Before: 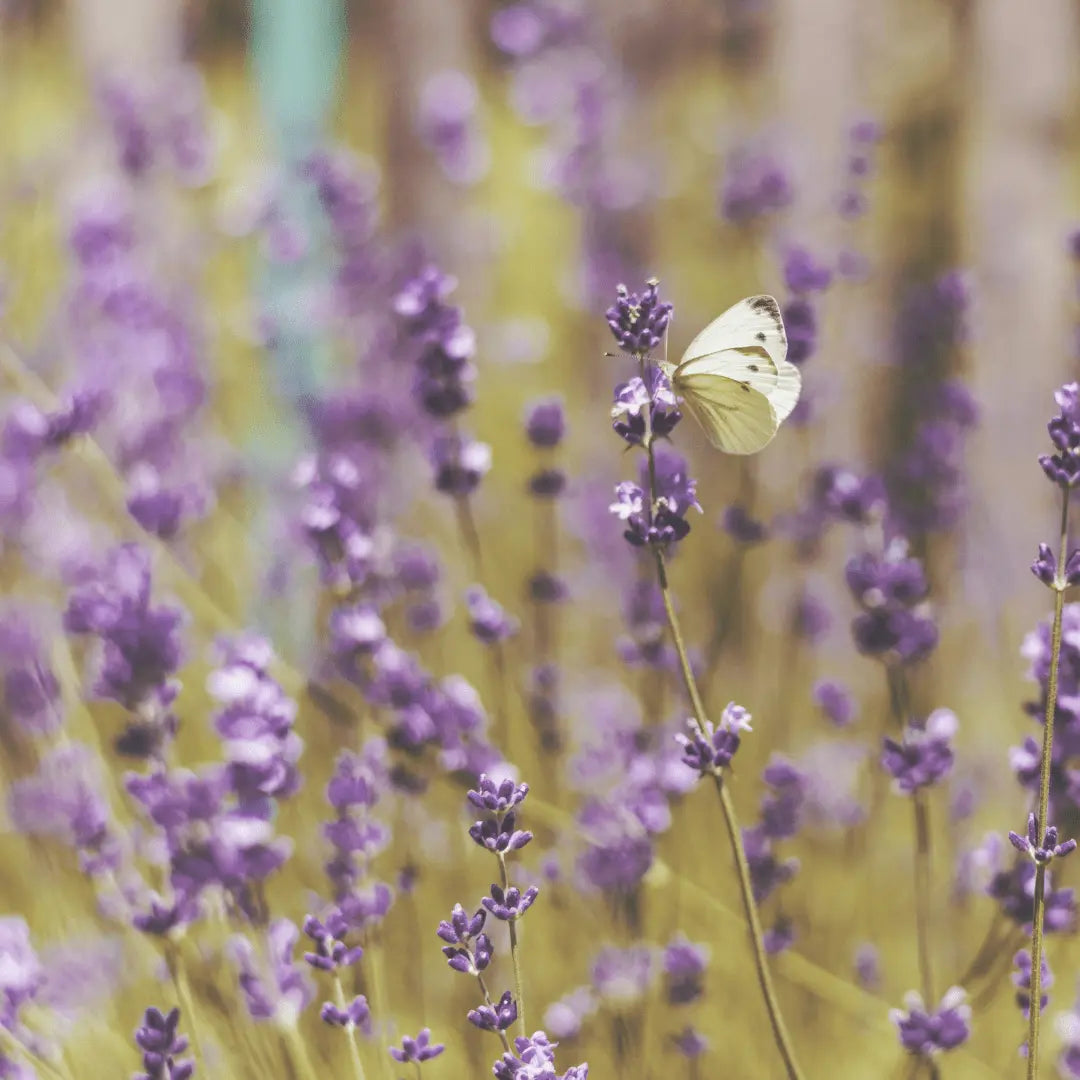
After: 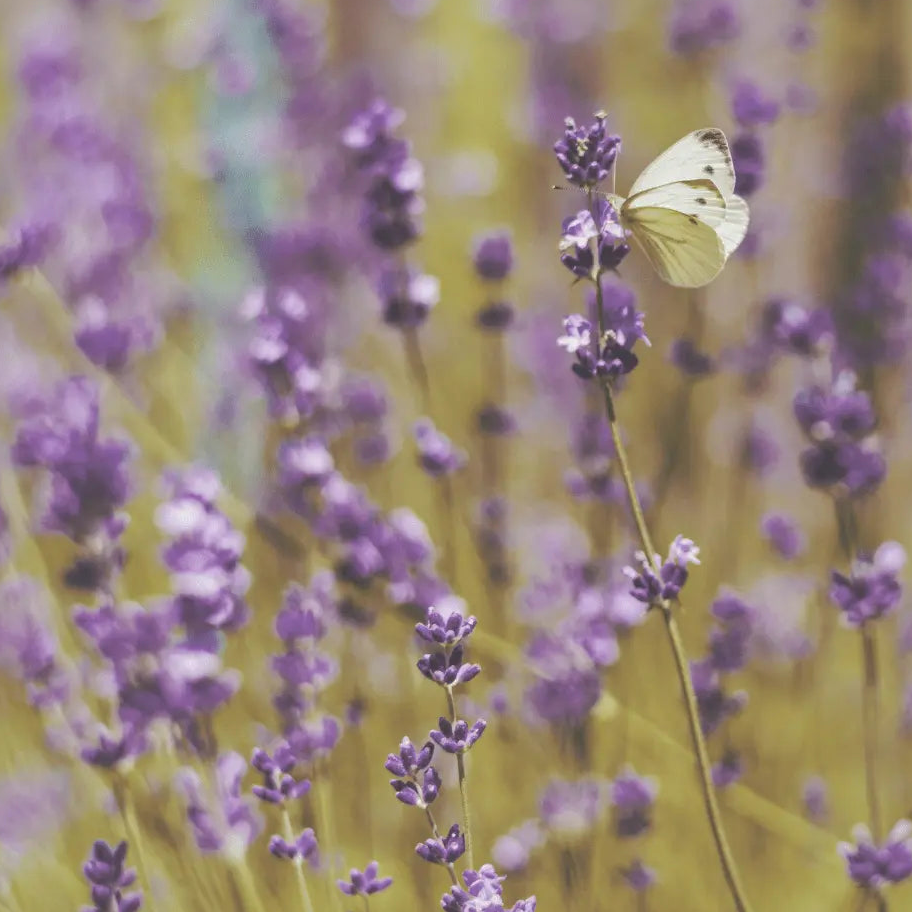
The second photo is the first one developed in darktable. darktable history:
crop and rotate: left 4.842%, top 15.51%, right 10.668%
shadows and highlights: shadows 40, highlights -60
